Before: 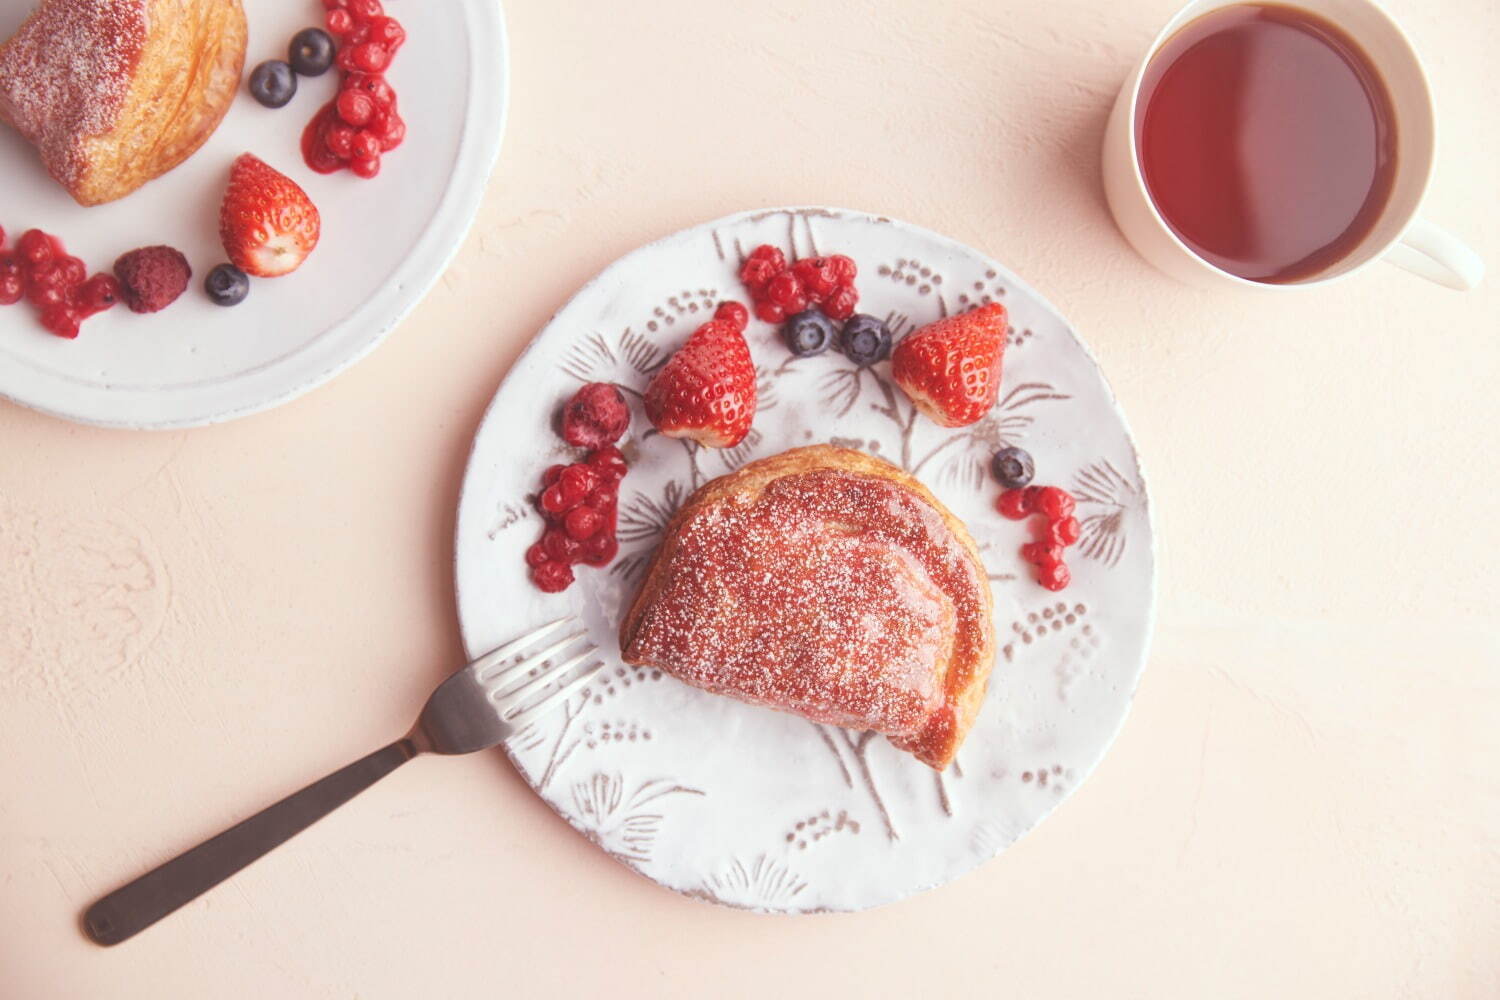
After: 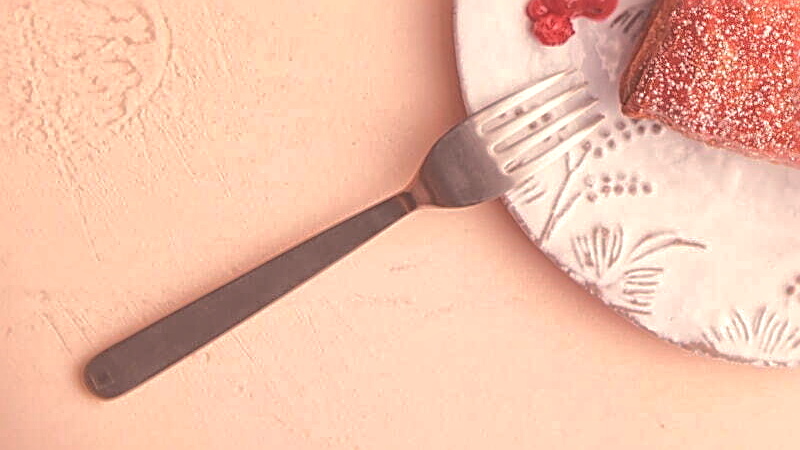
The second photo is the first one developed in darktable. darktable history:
global tonemap: drago (1, 100), detail 1
crop and rotate: top 54.778%, right 46.61%, bottom 0.159%
white balance: red 1.127, blue 0.943
color balance rgb: on, module defaults
shadows and highlights: on, module defaults
sharpen: radius 2.531, amount 0.628
